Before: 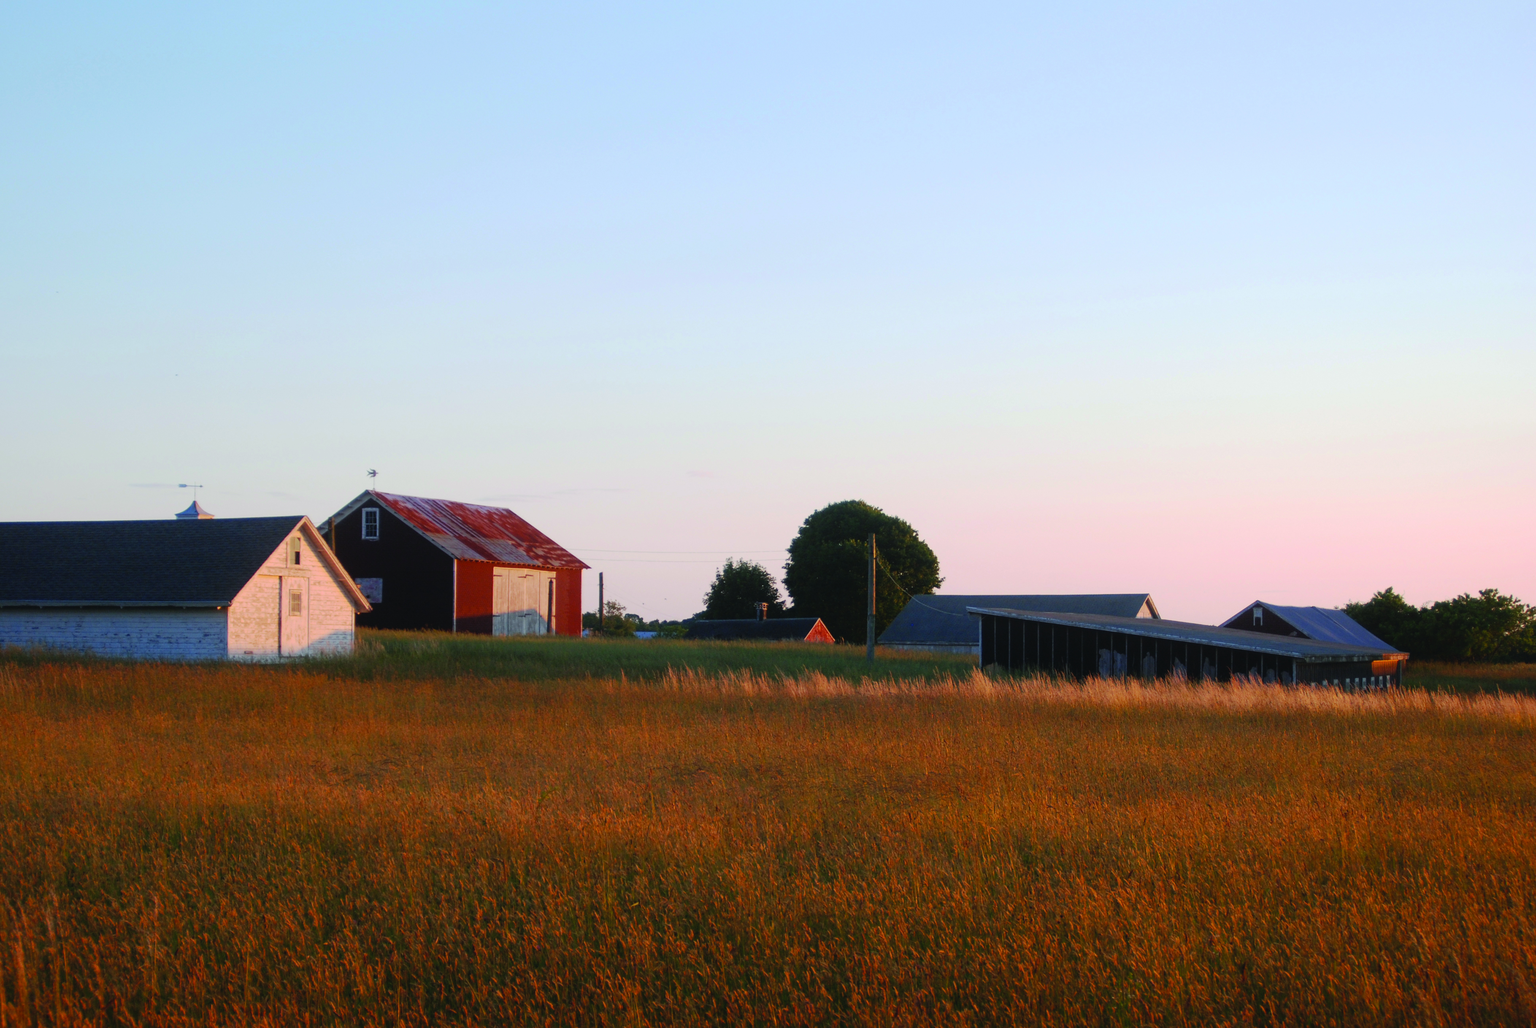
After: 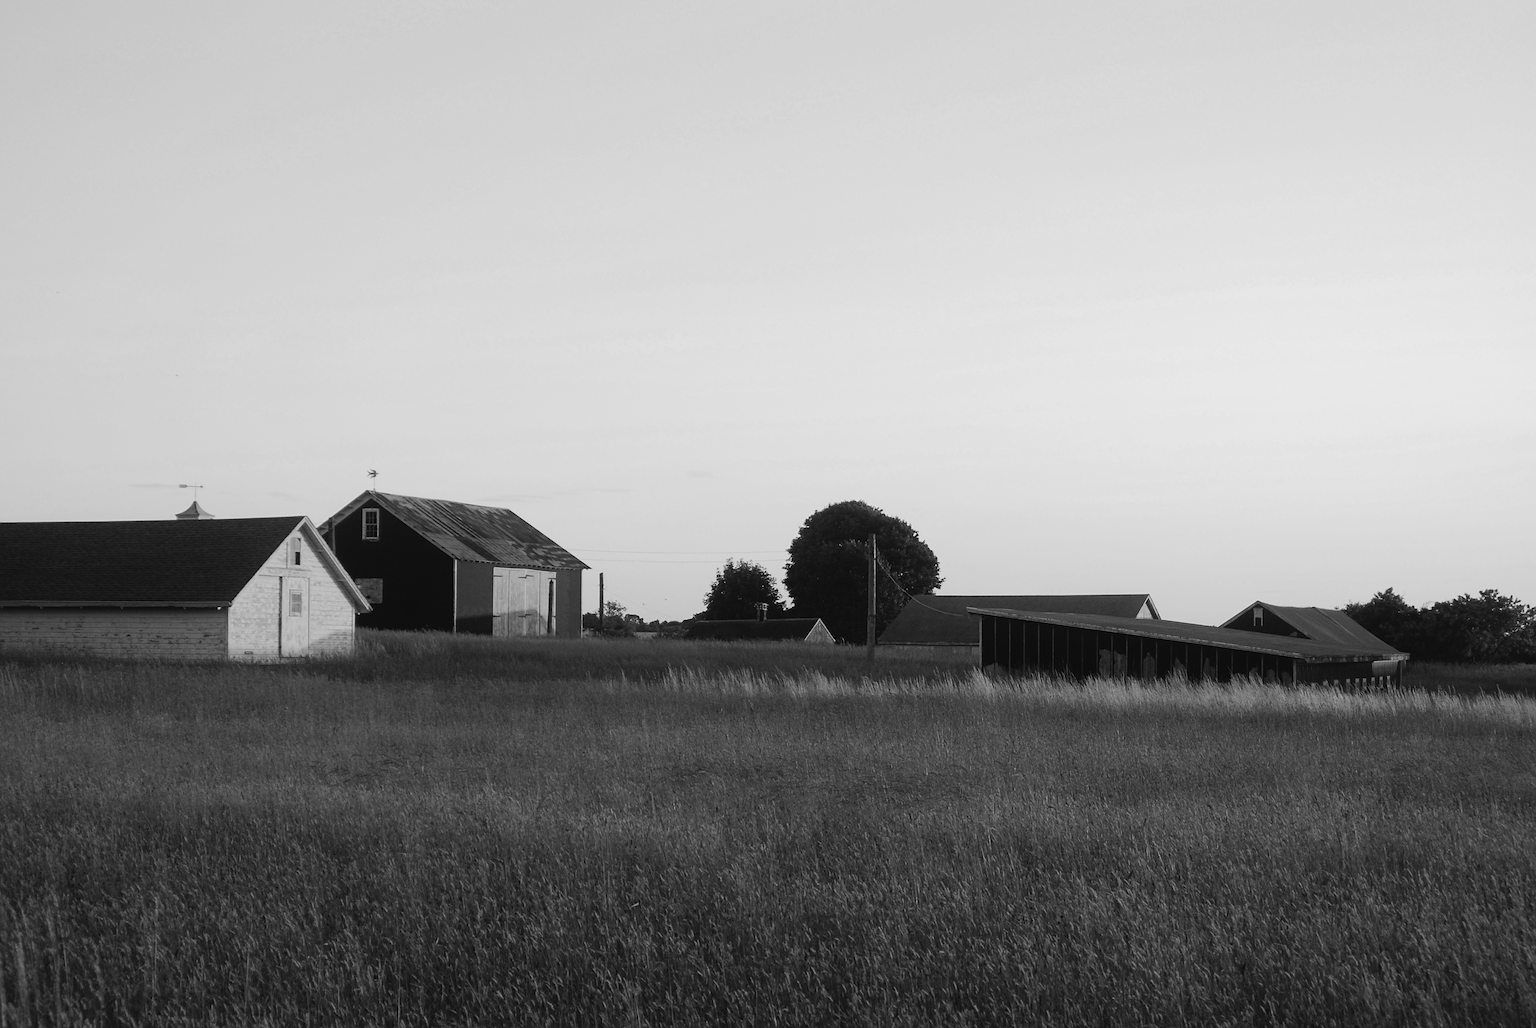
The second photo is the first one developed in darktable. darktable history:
monochrome: a 32, b 64, size 2.3
rotate and perspective: automatic cropping original format, crop left 0, crop top 0
sharpen: on, module defaults
color correction: saturation 0.3
